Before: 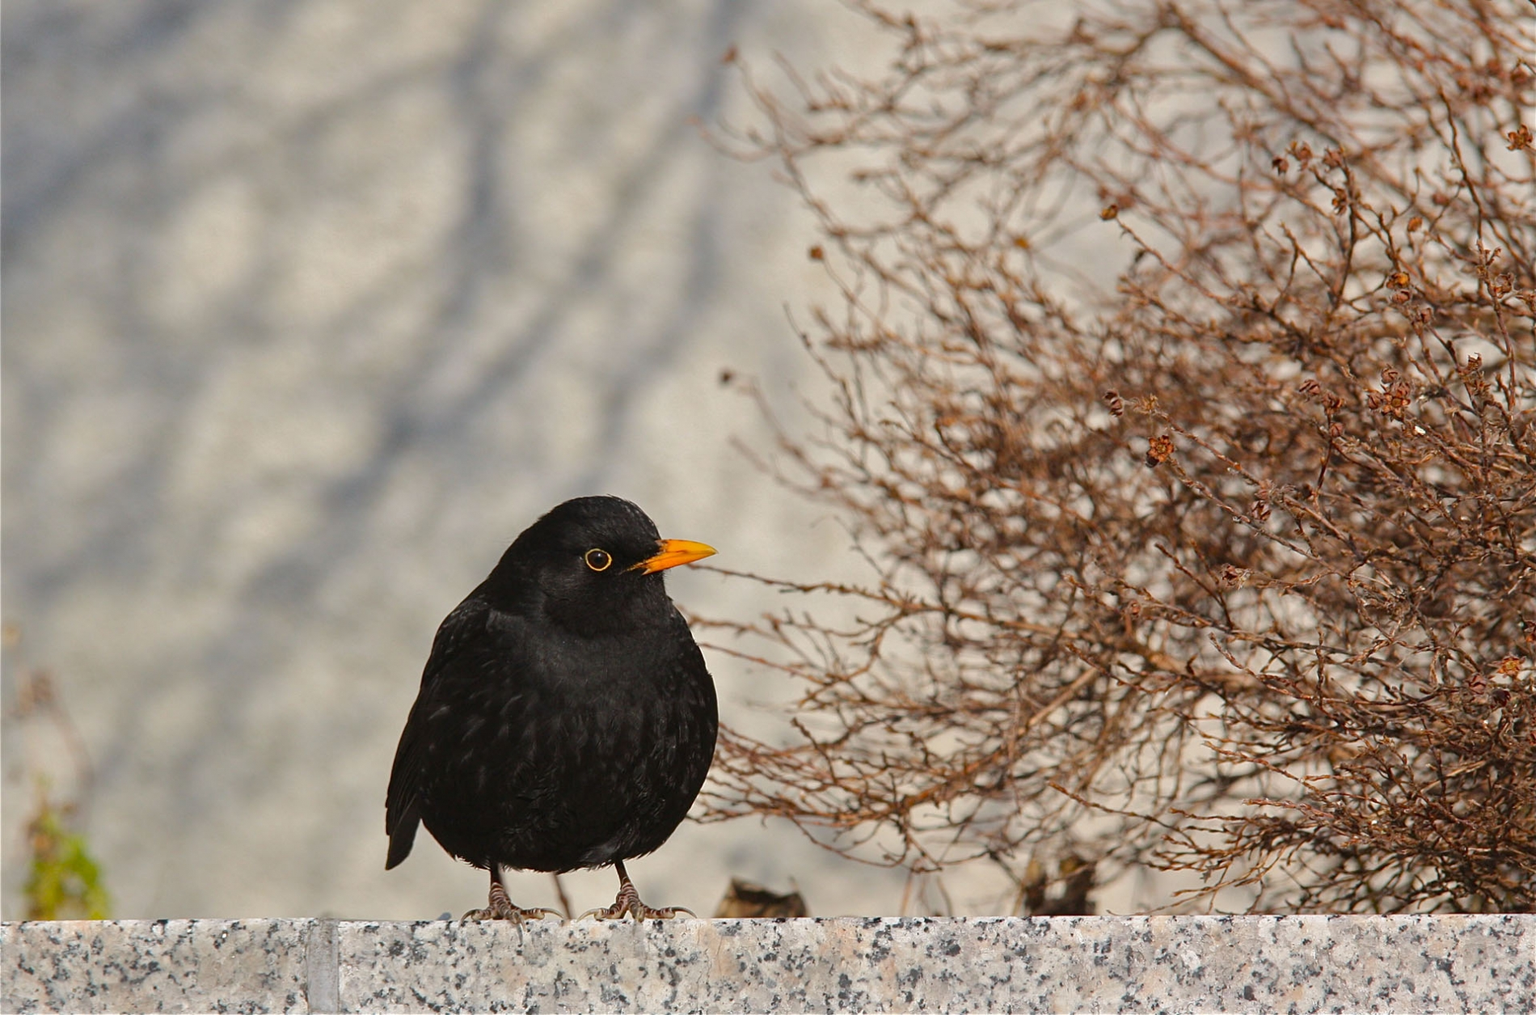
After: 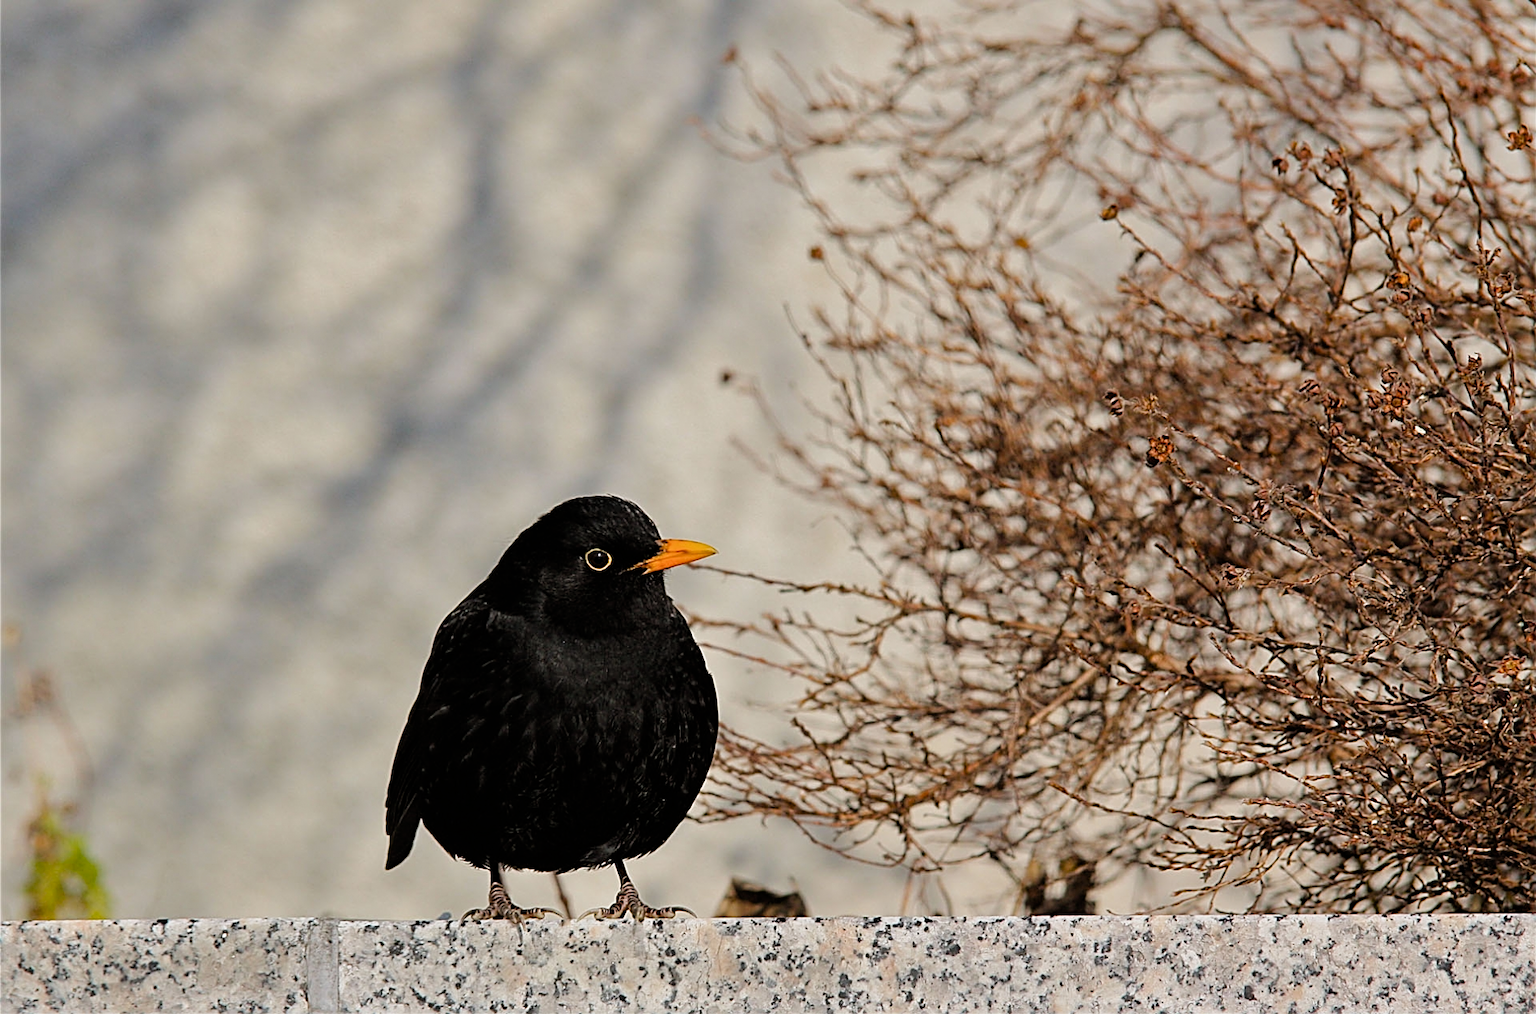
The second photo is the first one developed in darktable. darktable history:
sharpen: radius 2.559, amount 0.65
color balance rgb: shadows lift › chroma 0.7%, shadows lift › hue 115.35°, perceptual saturation grading › global saturation 1.584%, perceptual saturation grading › highlights -3.048%, perceptual saturation grading › mid-tones 4.617%, perceptual saturation grading › shadows 8.492%, global vibrance 9.568%
filmic rgb: black relative exposure -11.78 EV, white relative exposure 5.4 EV, threshold 2.96 EV, hardness 4.5, latitude 49.65%, contrast 1.142, enable highlight reconstruction true
